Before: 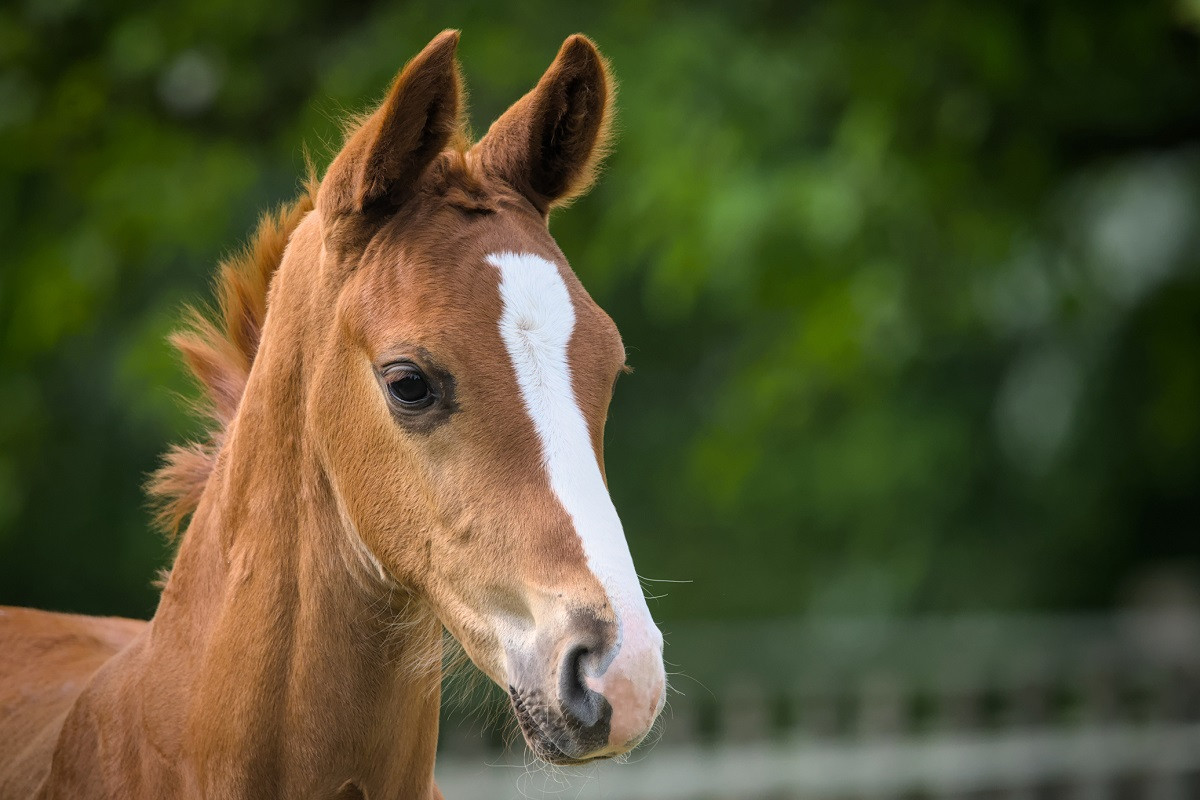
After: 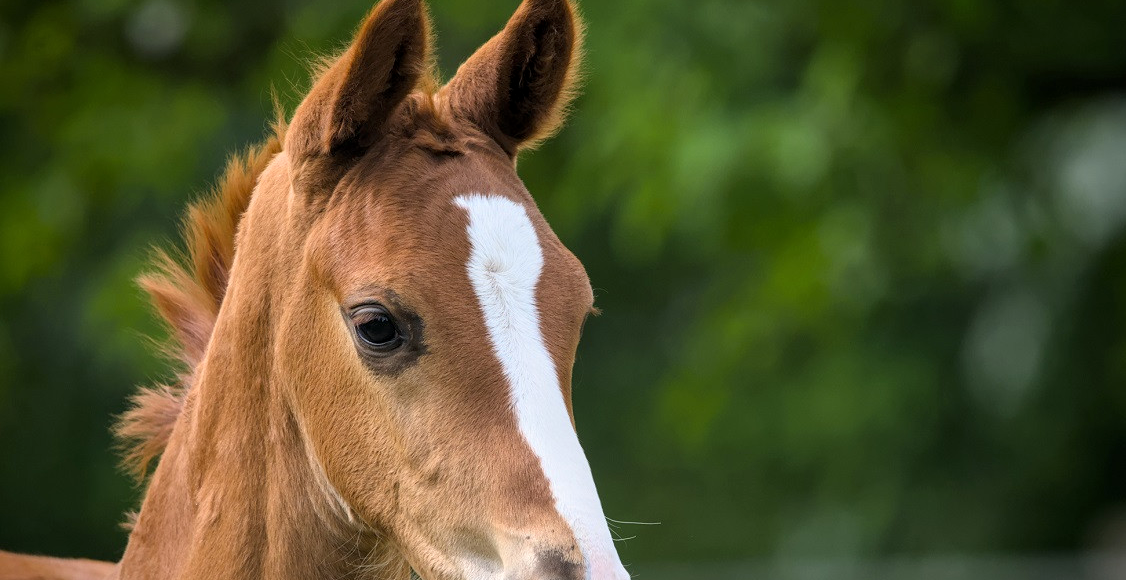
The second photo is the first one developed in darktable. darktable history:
contrast equalizer: octaves 7, y [[0.6 ×6], [0.55 ×6], [0 ×6], [0 ×6], [0 ×6]], mix 0.15
crop: left 2.737%, top 7.287%, right 3.421%, bottom 20.179%
